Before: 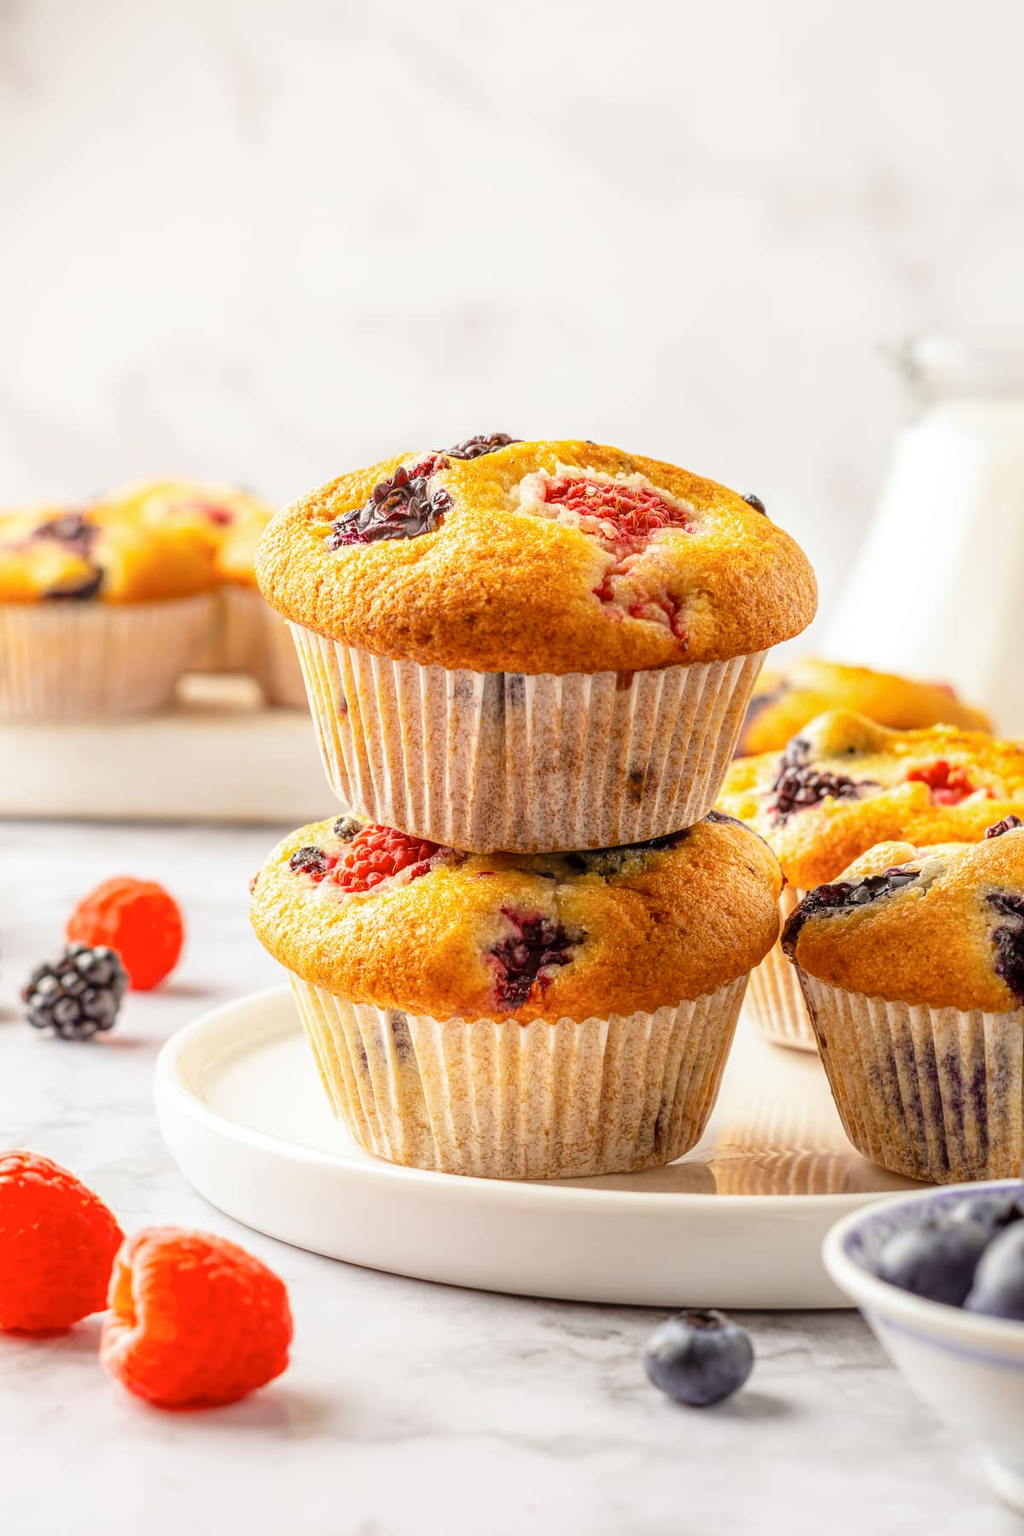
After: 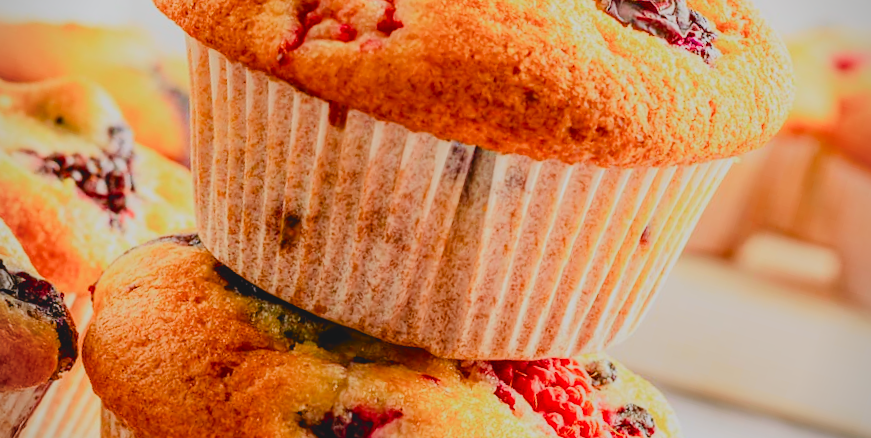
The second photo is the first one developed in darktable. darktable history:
color balance rgb: perceptual saturation grading › global saturation 20%, perceptual saturation grading › highlights -50%, perceptual saturation grading › shadows 30%
crop and rotate: angle 16.12°, top 30.835%, bottom 35.653%
filmic rgb: black relative exposure -7.65 EV, white relative exposure 4.56 EV, hardness 3.61
vignetting: fall-off start 91.19%
tone curve: curves: ch0 [(0, 0) (0.051, 0.03) (0.096, 0.071) (0.251, 0.234) (0.461, 0.515) (0.605, 0.692) (0.761, 0.824) (0.881, 0.907) (1, 0.984)]; ch1 [(0, 0) (0.1, 0.038) (0.318, 0.243) (0.399, 0.351) (0.478, 0.469) (0.499, 0.499) (0.534, 0.541) (0.567, 0.592) (0.601, 0.629) (0.666, 0.7) (1, 1)]; ch2 [(0, 0) (0.453, 0.45) (0.479, 0.483) (0.504, 0.499) (0.52, 0.519) (0.541, 0.559) (0.601, 0.622) (0.824, 0.815) (1, 1)], color space Lab, independent channels, preserve colors none
contrast brightness saturation: contrast -0.19, saturation 0.19
exposure: exposure -0.21 EV, compensate highlight preservation false
